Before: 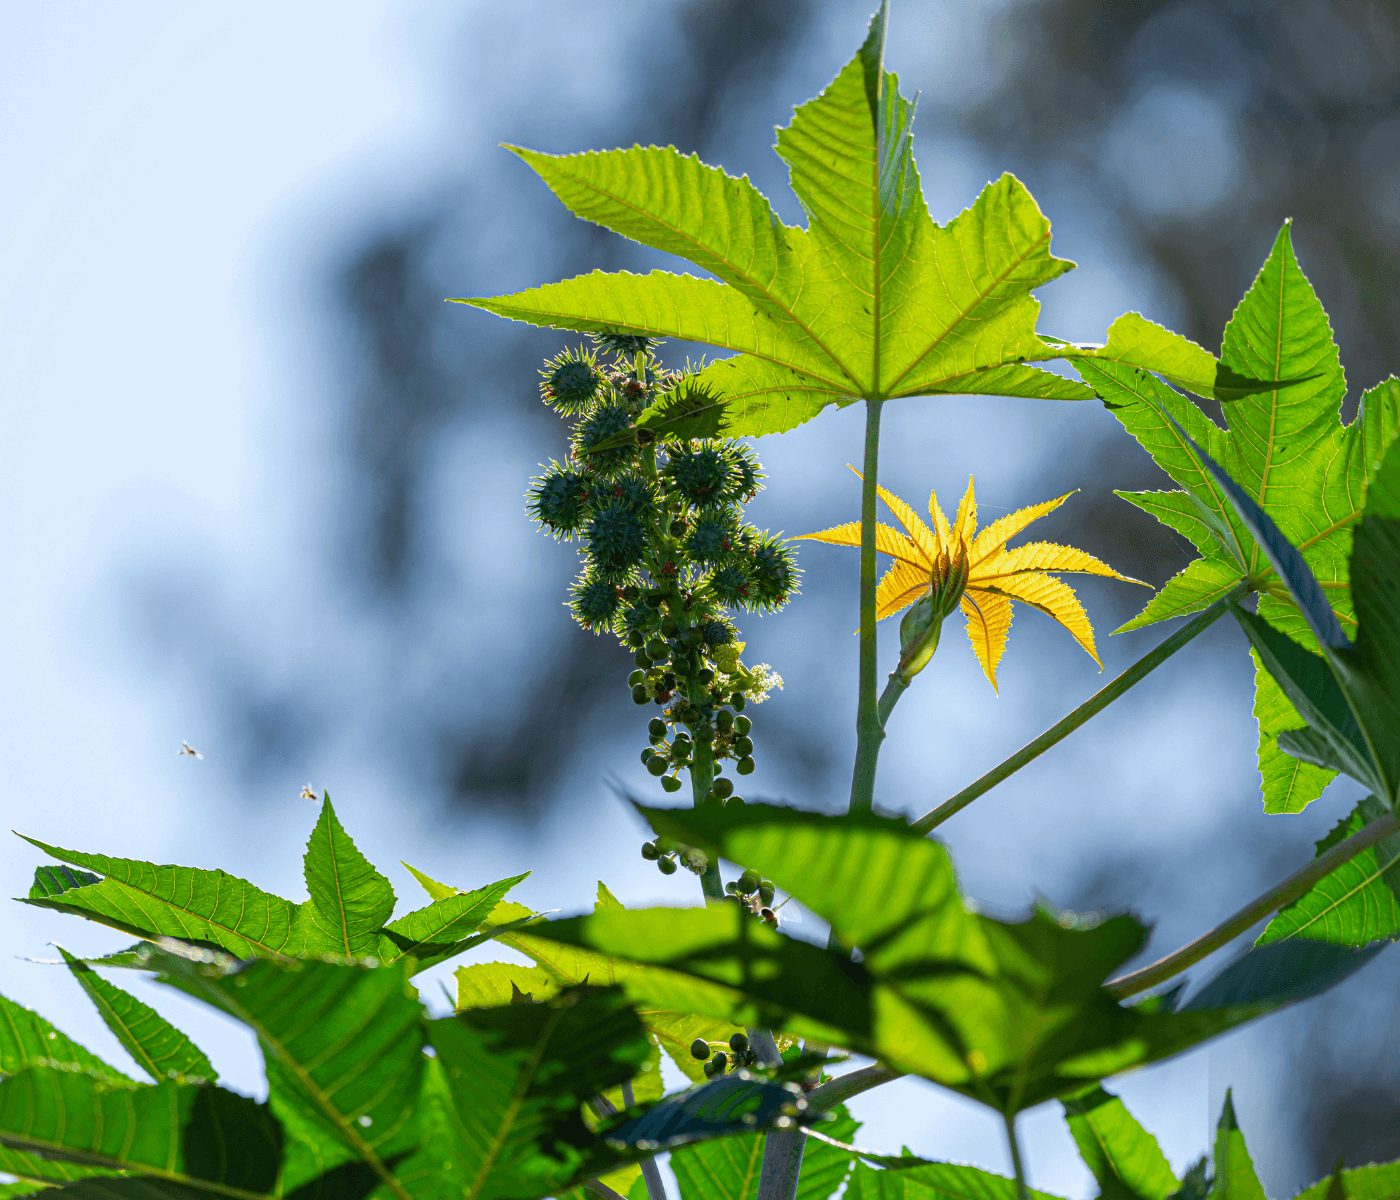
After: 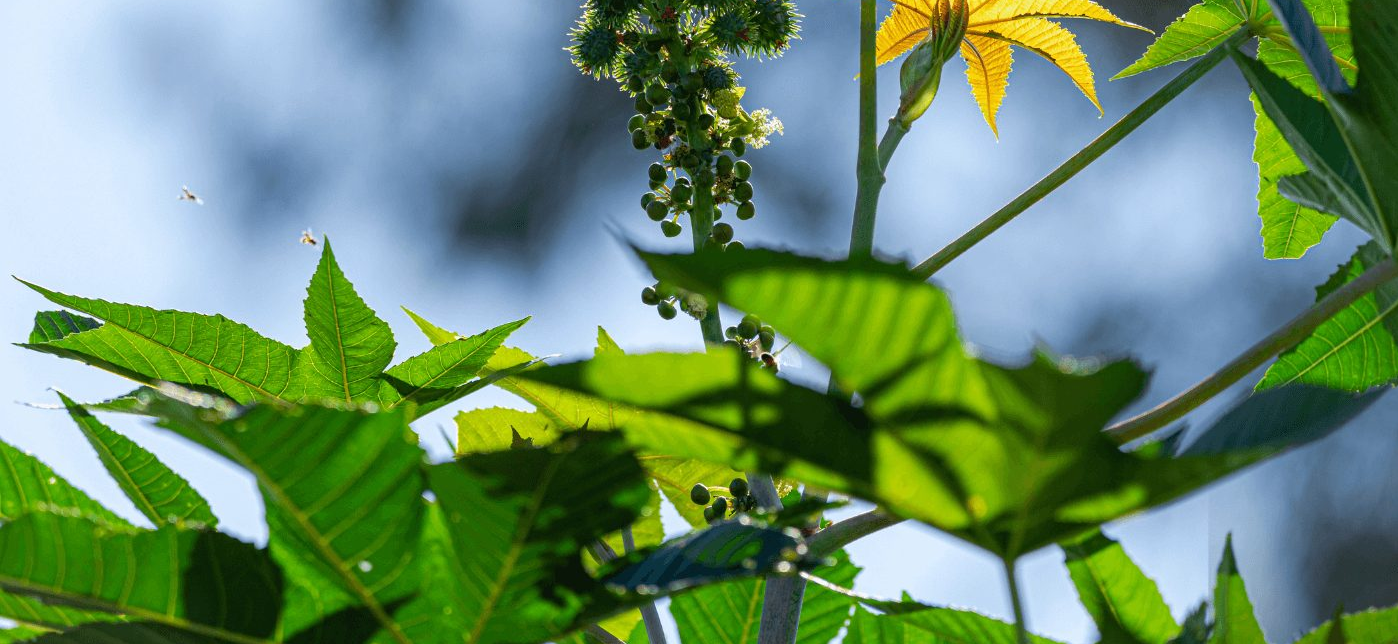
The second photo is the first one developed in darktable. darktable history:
crop and rotate: top 46.275%, right 0.104%
